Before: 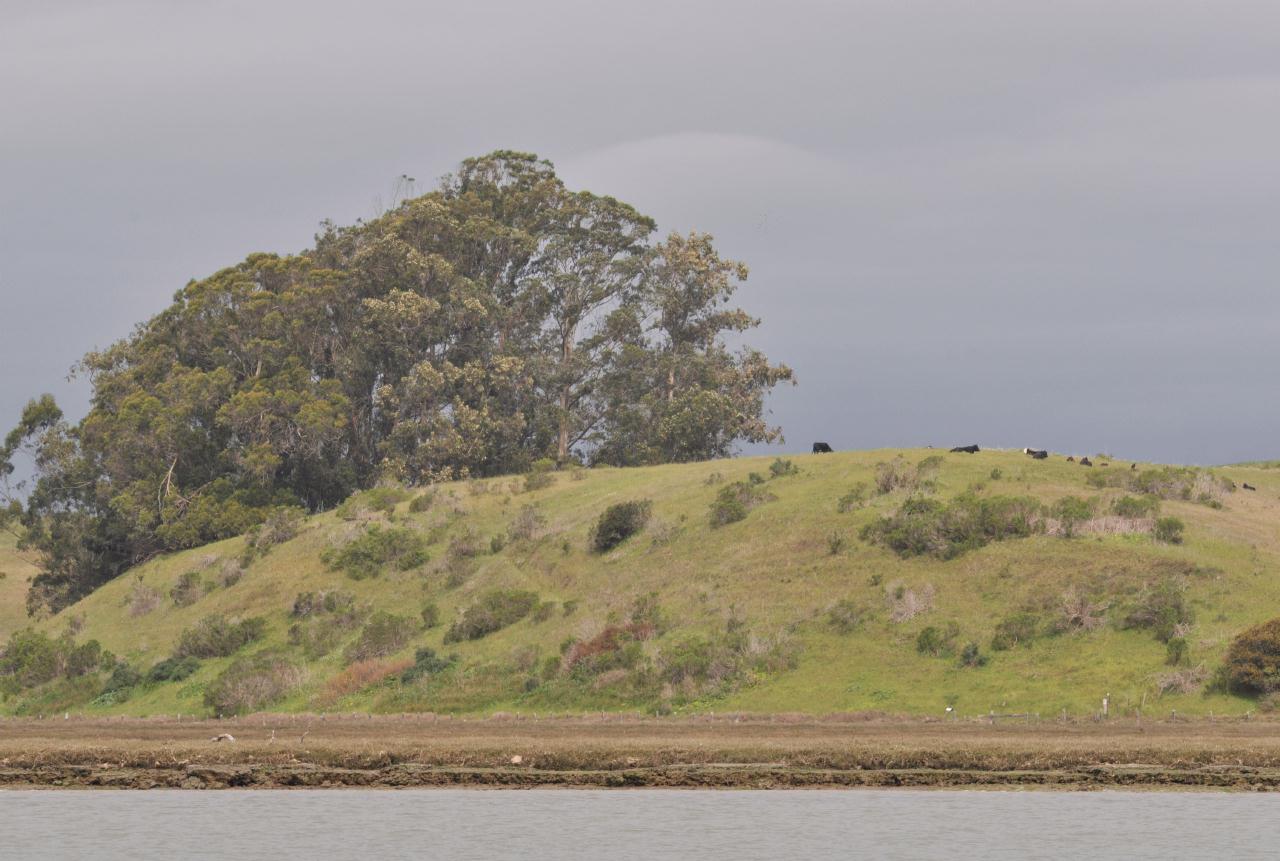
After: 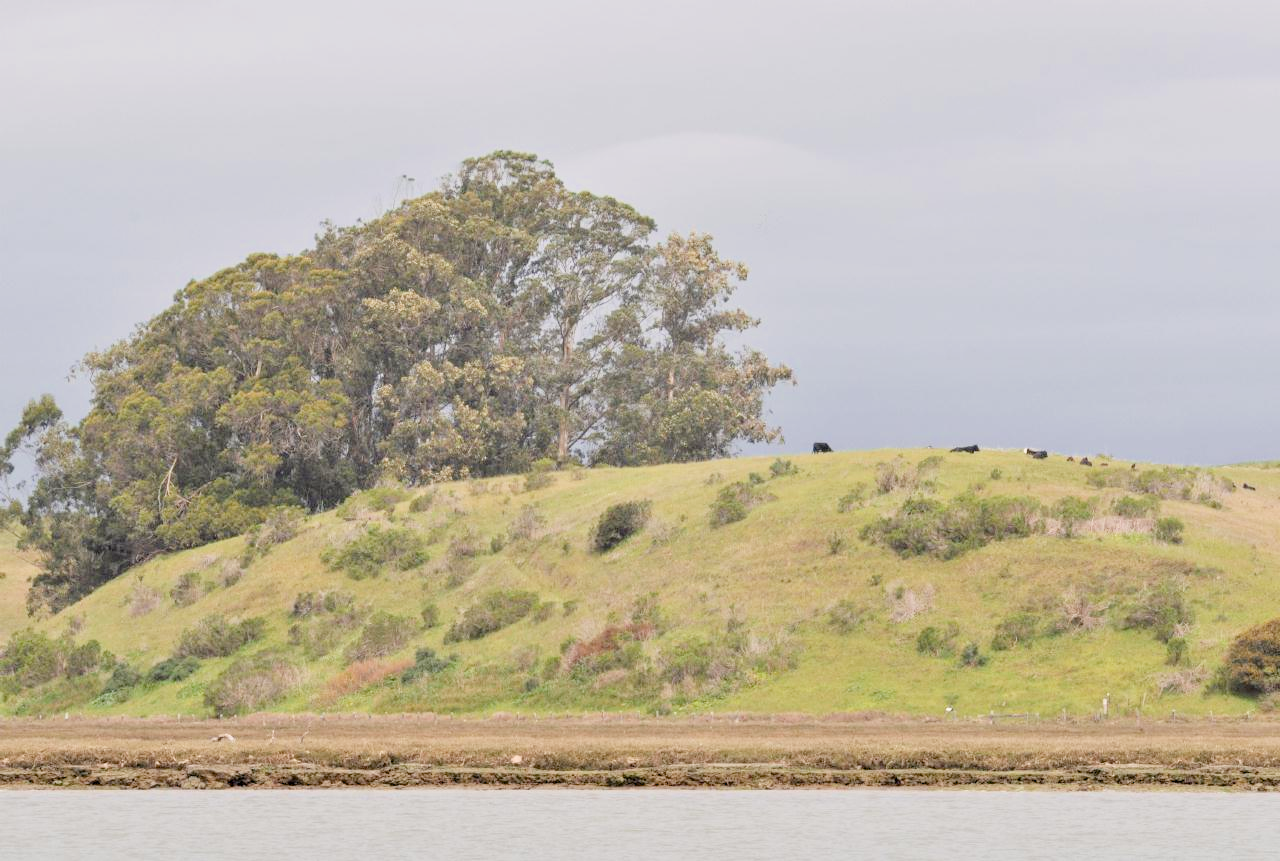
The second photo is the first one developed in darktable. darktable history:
filmic rgb: black relative exposure -7.98 EV, white relative exposure 3.84 EV, hardness 4.33
exposure: black level correction 0.01, exposure 1 EV, compensate exposure bias true, compensate highlight preservation false
